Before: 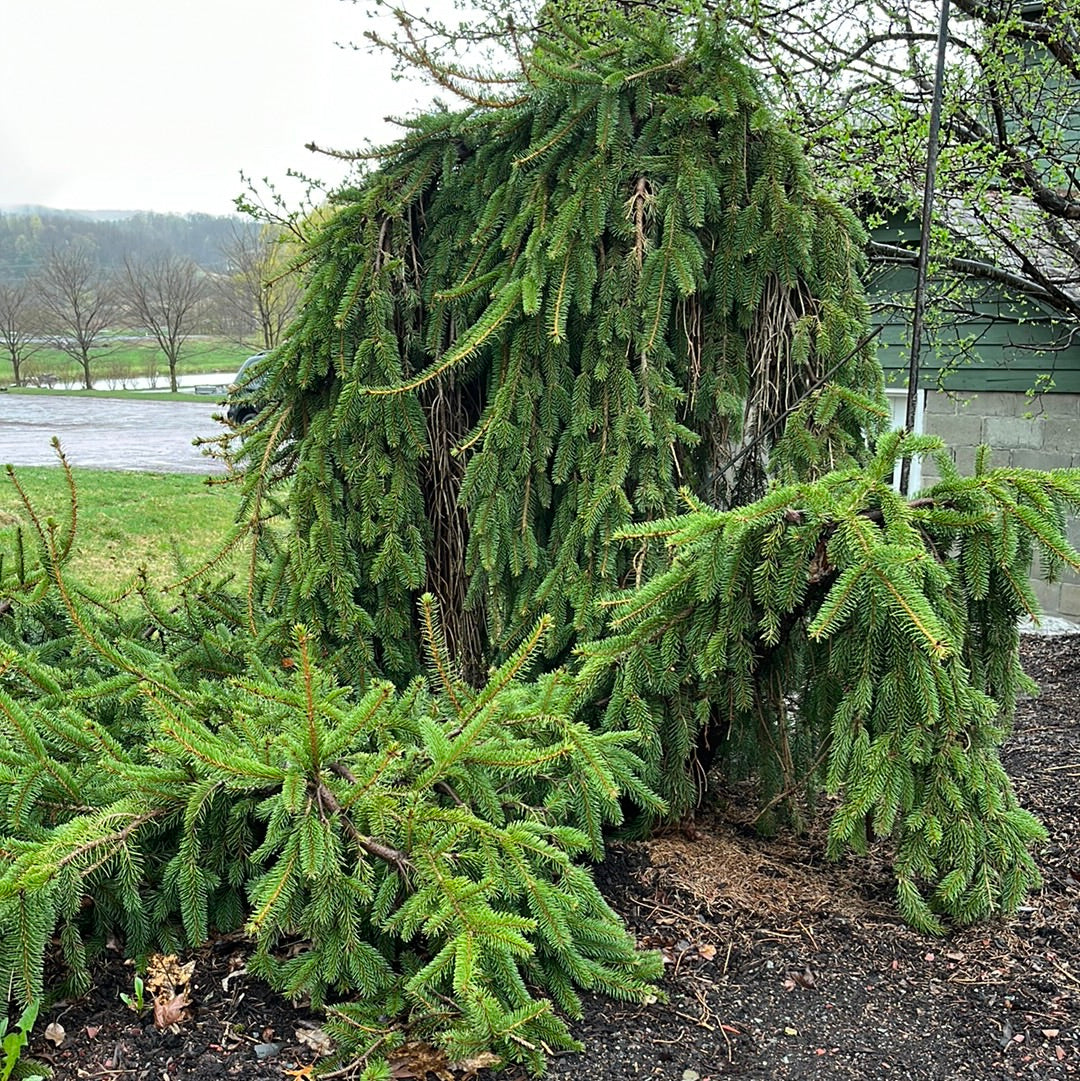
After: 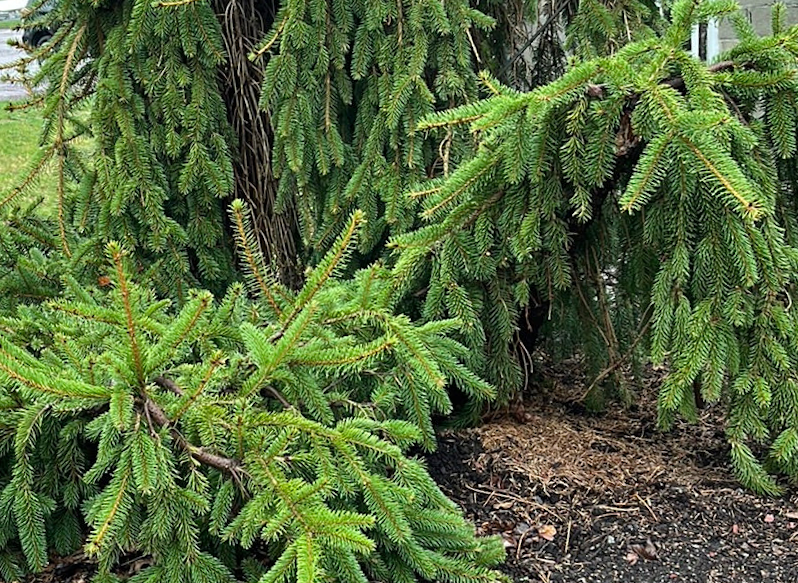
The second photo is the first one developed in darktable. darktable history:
rotate and perspective: rotation -5°, crop left 0.05, crop right 0.952, crop top 0.11, crop bottom 0.89
crop and rotate: left 17.299%, top 35.115%, right 7.015%, bottom 1.024%
